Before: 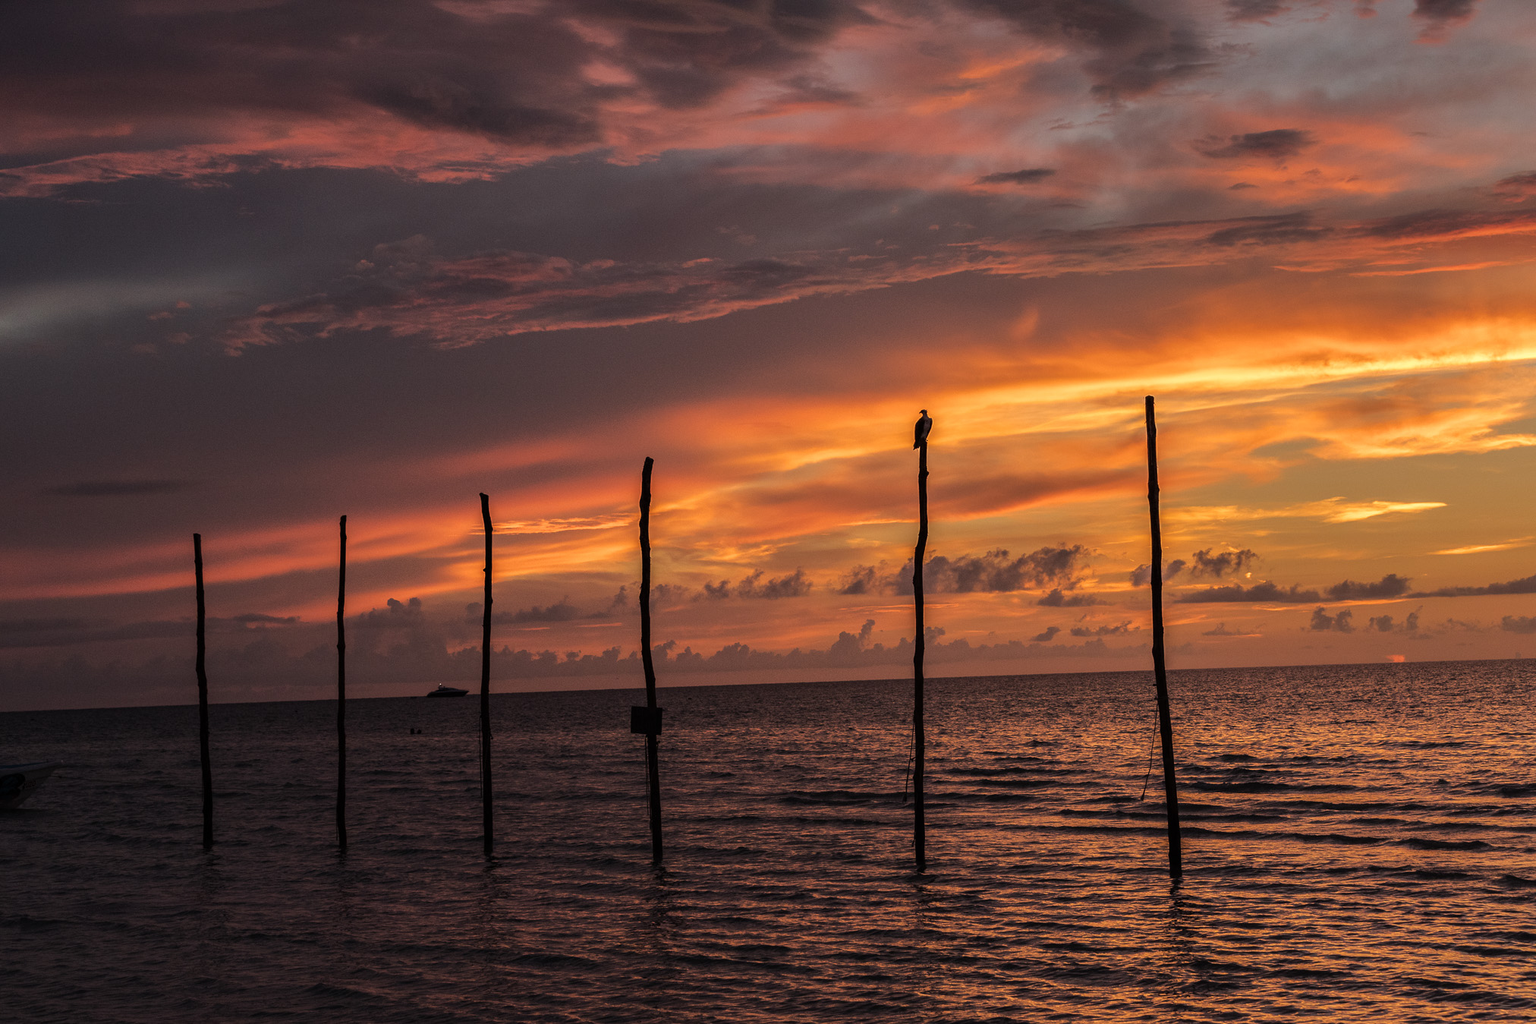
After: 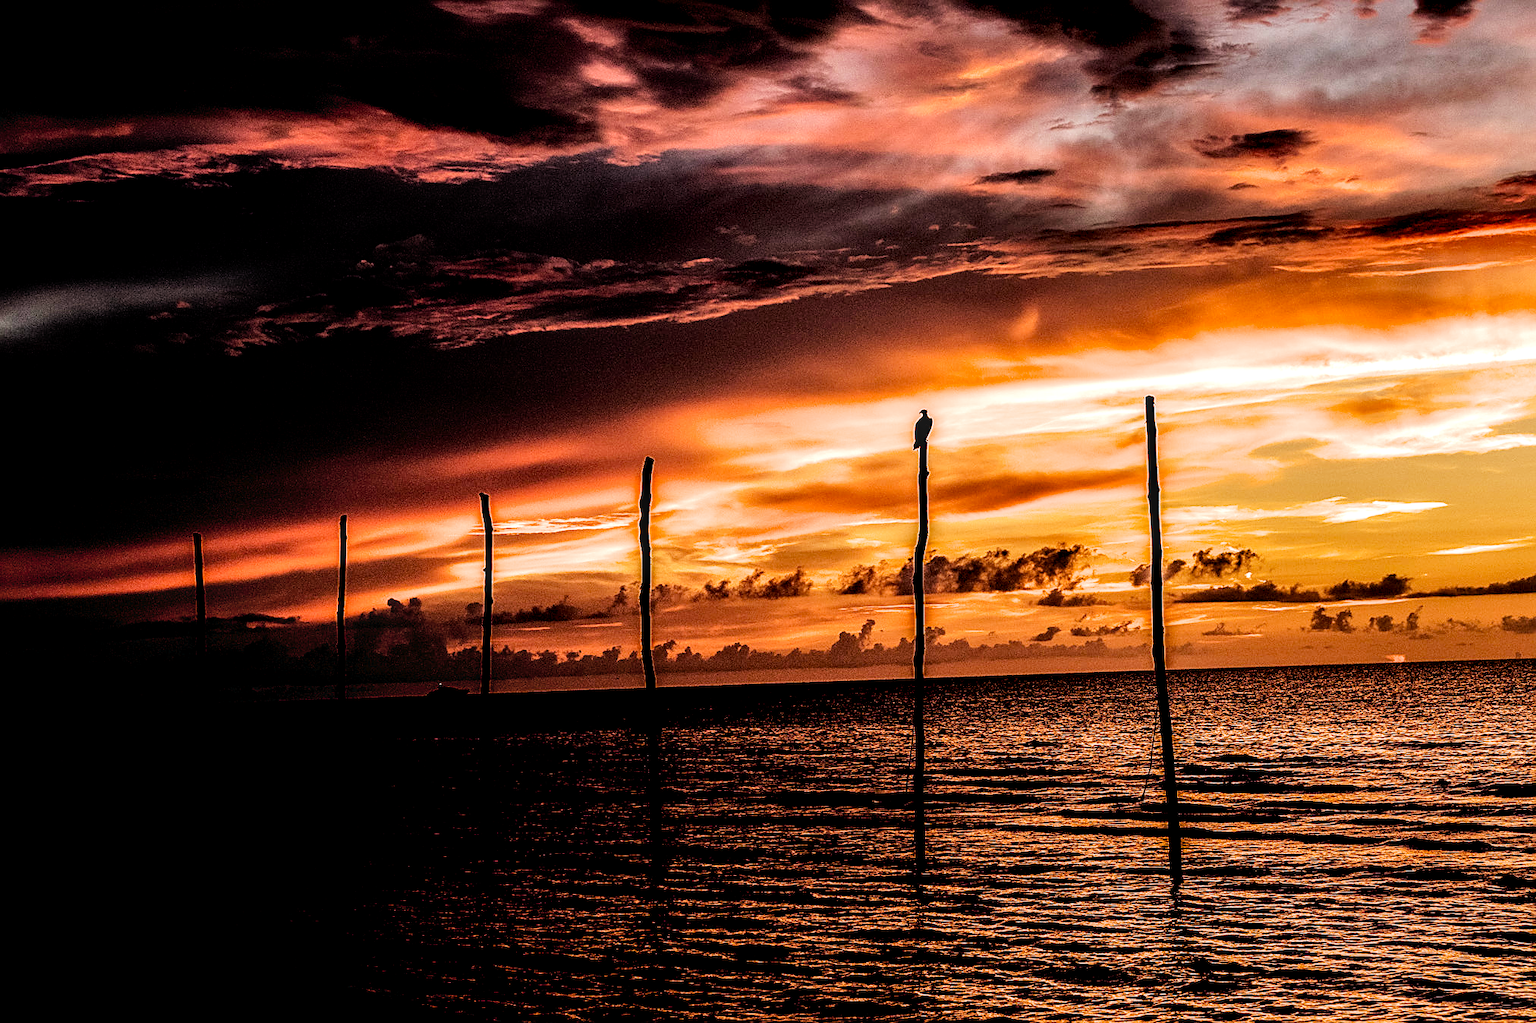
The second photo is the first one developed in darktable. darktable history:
local contrast: detail 140%
exposure: black level correction 0.04, exposure 0.499 EV, compensate highlight preservation false
filmic rgb: black relative exposure -5.5 EV, white relative exposure 2.51 EV, target black luminance 0%, hardness 4.54, latitude 67.17%, contrast 1.453, shadows ↔ highlights balance -4.17%
tone curve: curves: ch0 [(0, 0) (0.003, 0.014) (0.011, 0.019) (0.025, 0.026) (0.044, 0.037) (0.069, 0.053) (0.1, 0.083) (0.136, 0.121) (0.177, 0.163) (0.224, 0.22) (0.277, 0.281) (0.335, 0.354) (0.399, 0.436) (0.468, 0.526) (0.543, 0.612) (0.623, 0.706) (0.709, 0.79) (0.801, 0.858) (0.898, 0.925) (1, 1)], preserve colors none
velvia: strength 14.71%
sharpen: on, module defaults
